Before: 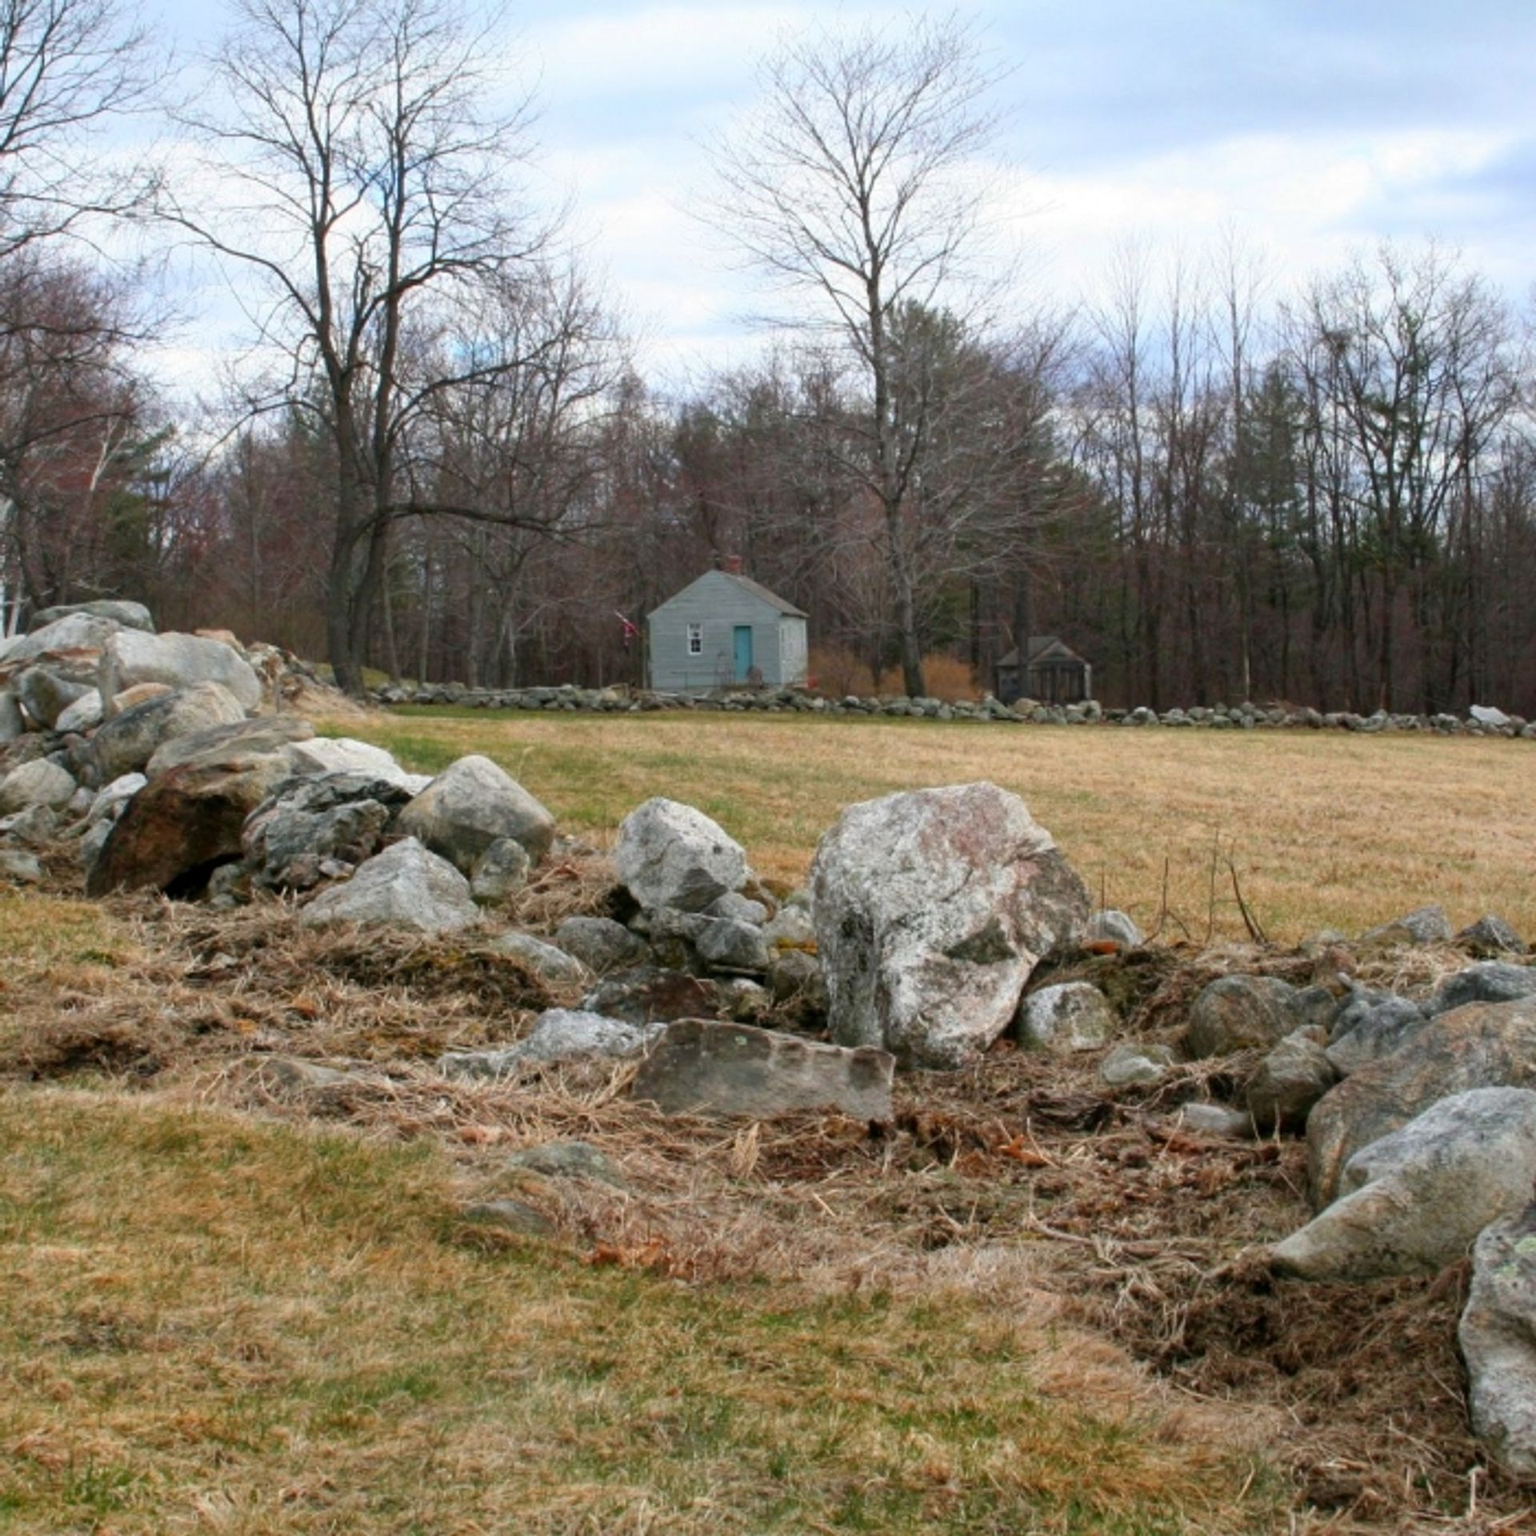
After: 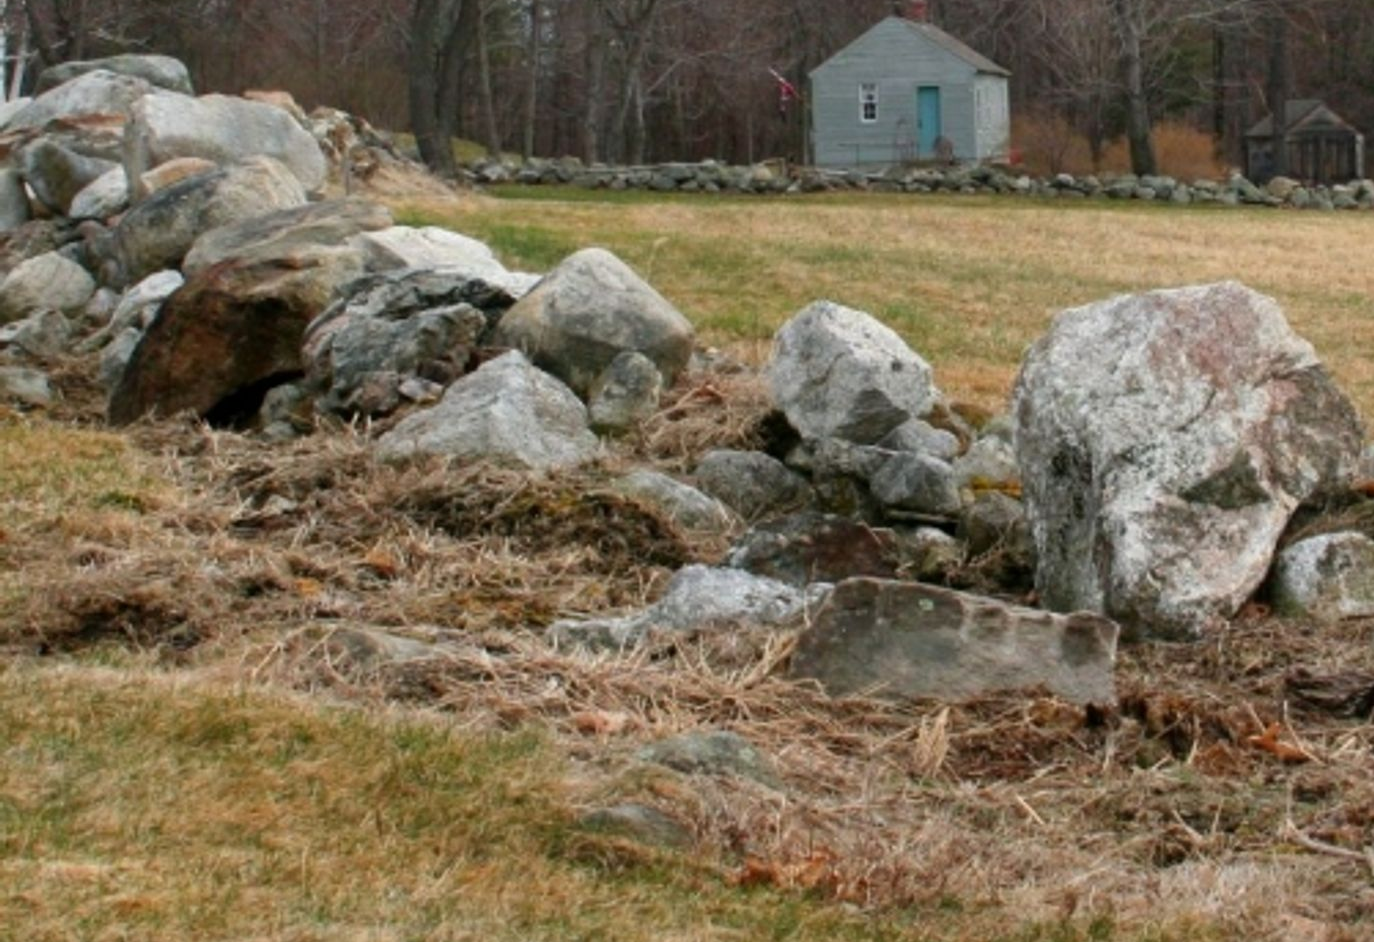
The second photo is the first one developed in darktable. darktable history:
crop: top 36.256%, right 28.414%, bottom 14.673%
